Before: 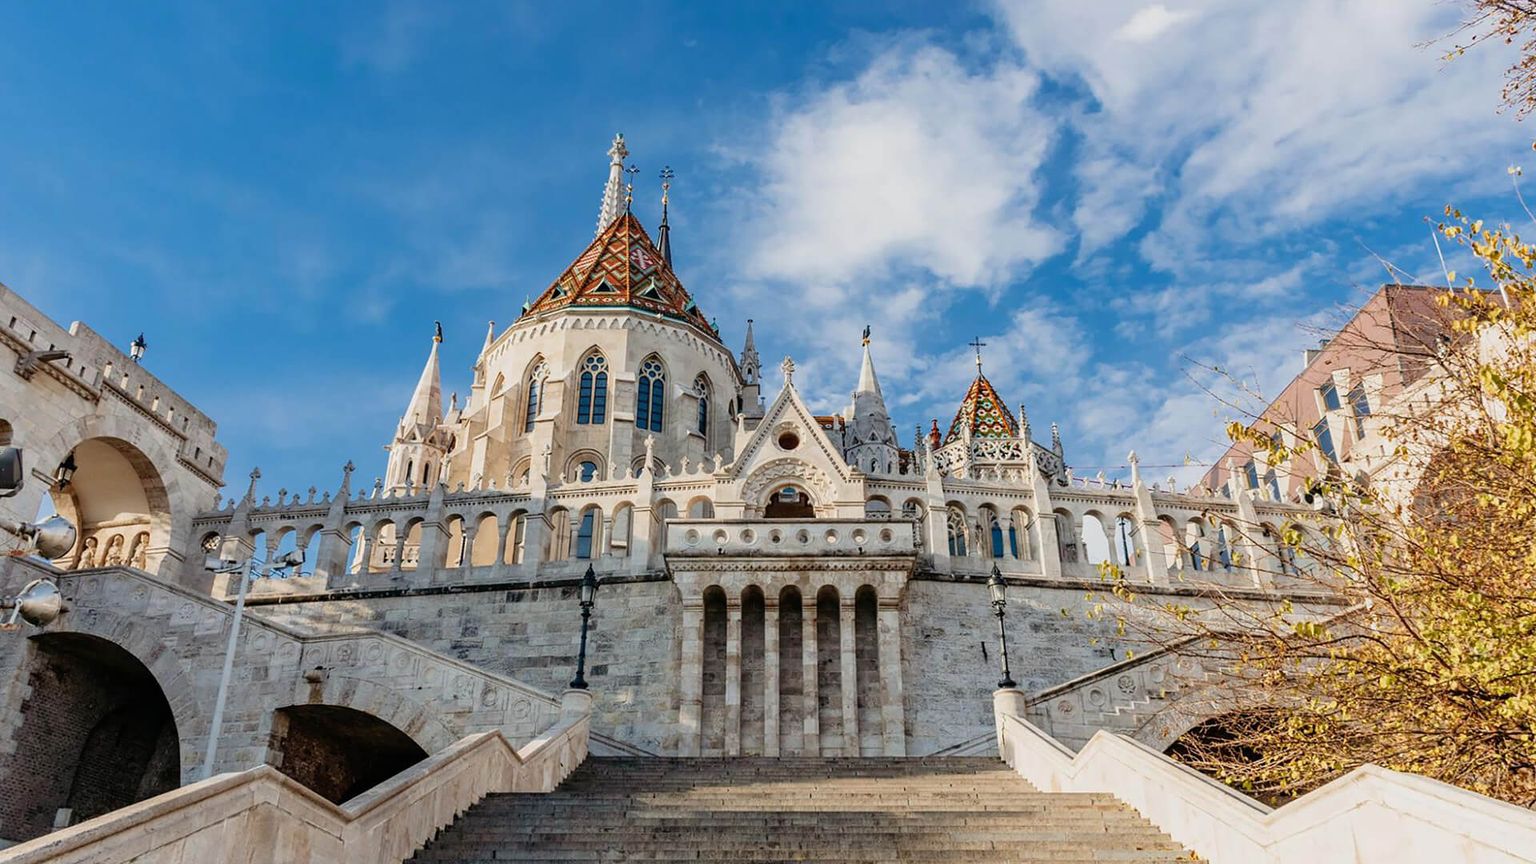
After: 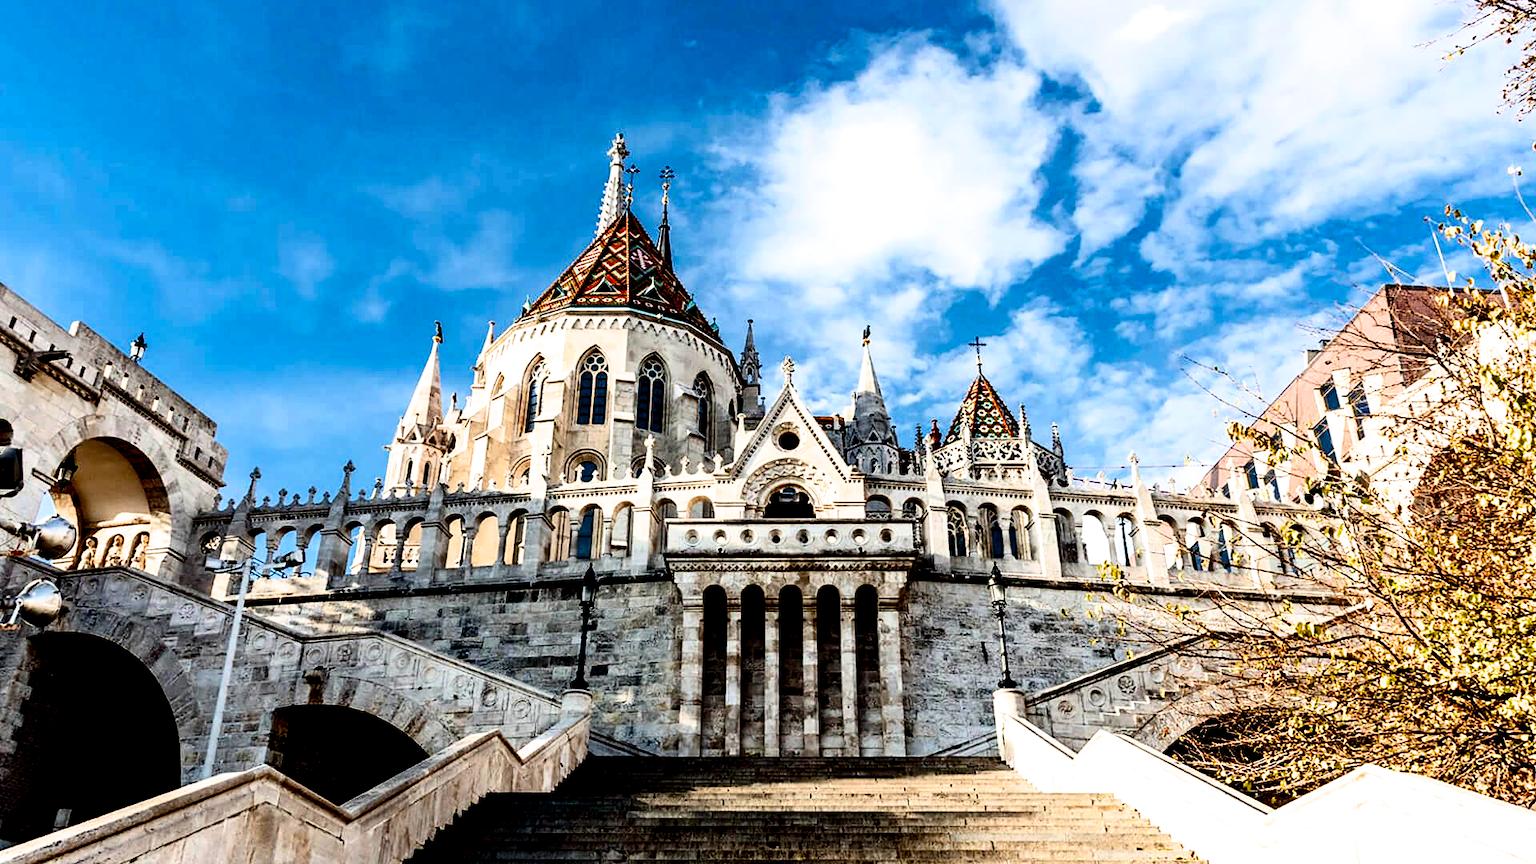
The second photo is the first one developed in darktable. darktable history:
filmic rgb: black relative exposure -3.61 EV, white relative exposure 2.15 EV, hardness 3.62
contrast brightness saturation: contrast 0.222, brightness -0.182, saturation 0.233
exposure: black level correction 0.03, exposure 0.315 EV, compensate highlight preservation false
